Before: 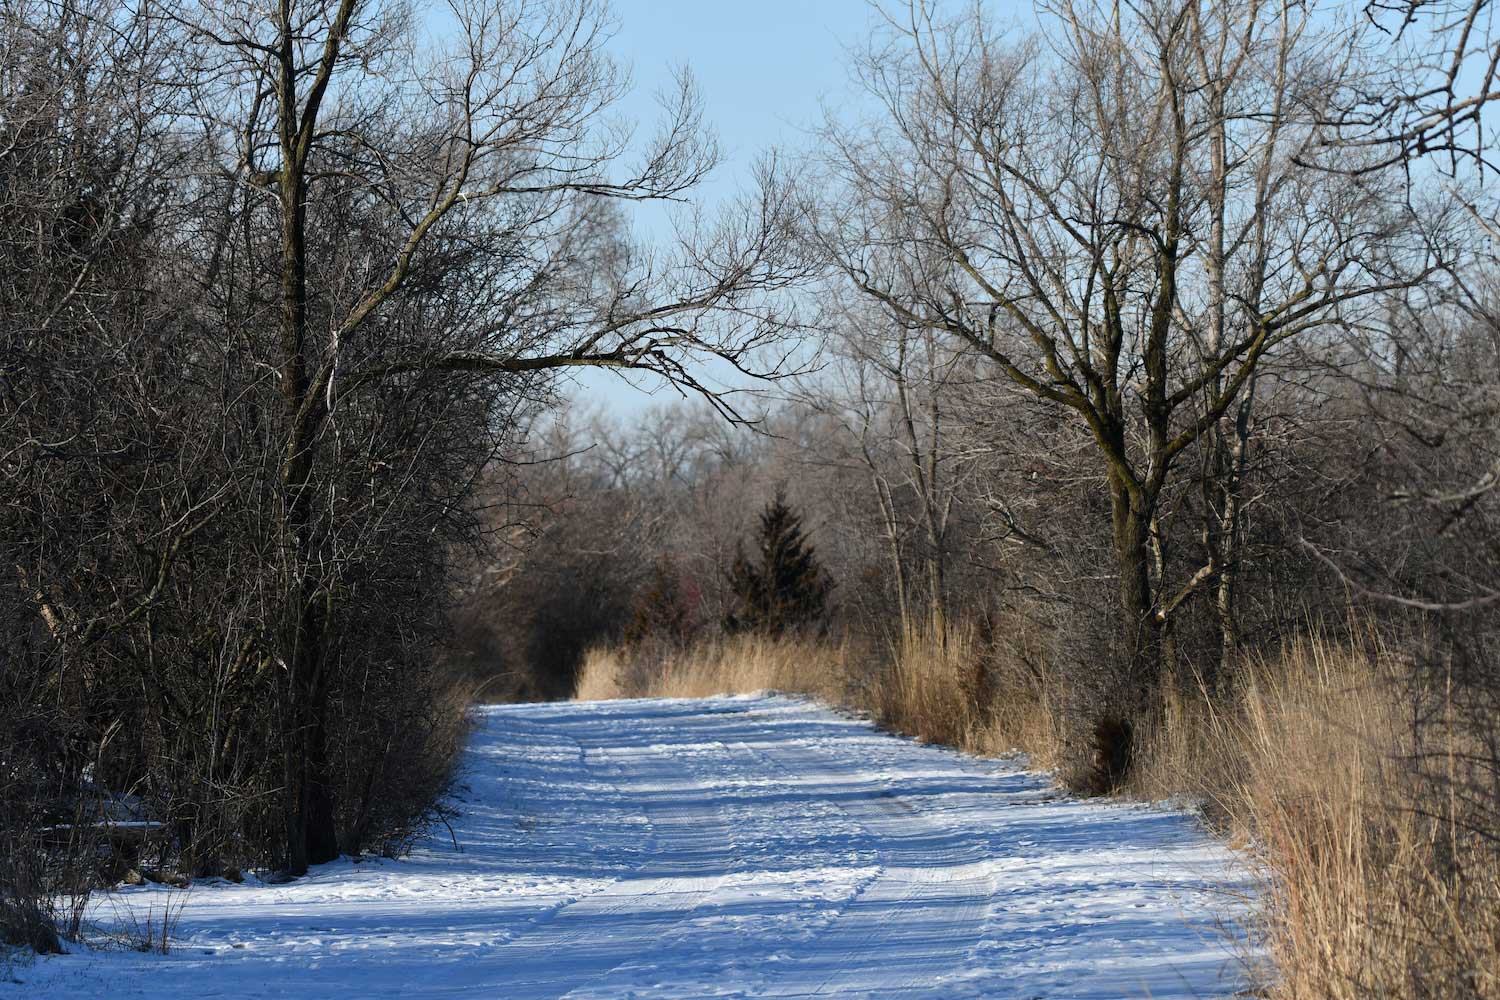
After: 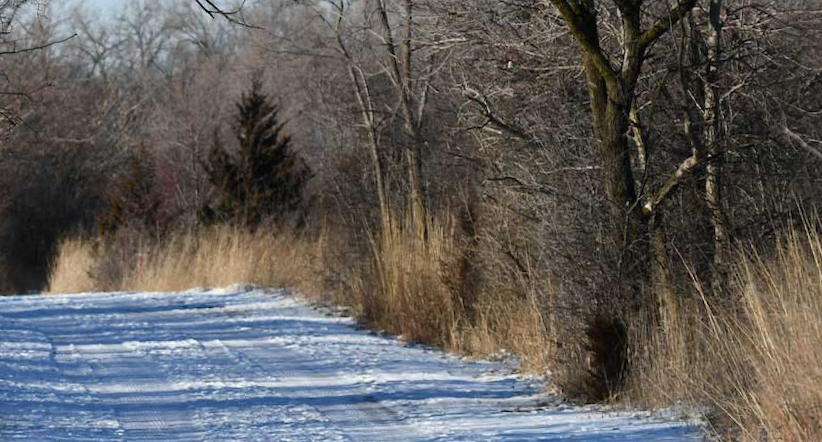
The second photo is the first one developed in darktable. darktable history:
rotate and perspective: rotation 0.128°, lens shift (vertical) -0.181, lens shift (horizontal) -0.044, shear 0.001, automatic cropping off
crop: left 35.03%, top 36.625%, right 14.663%, bottom 20.057%
